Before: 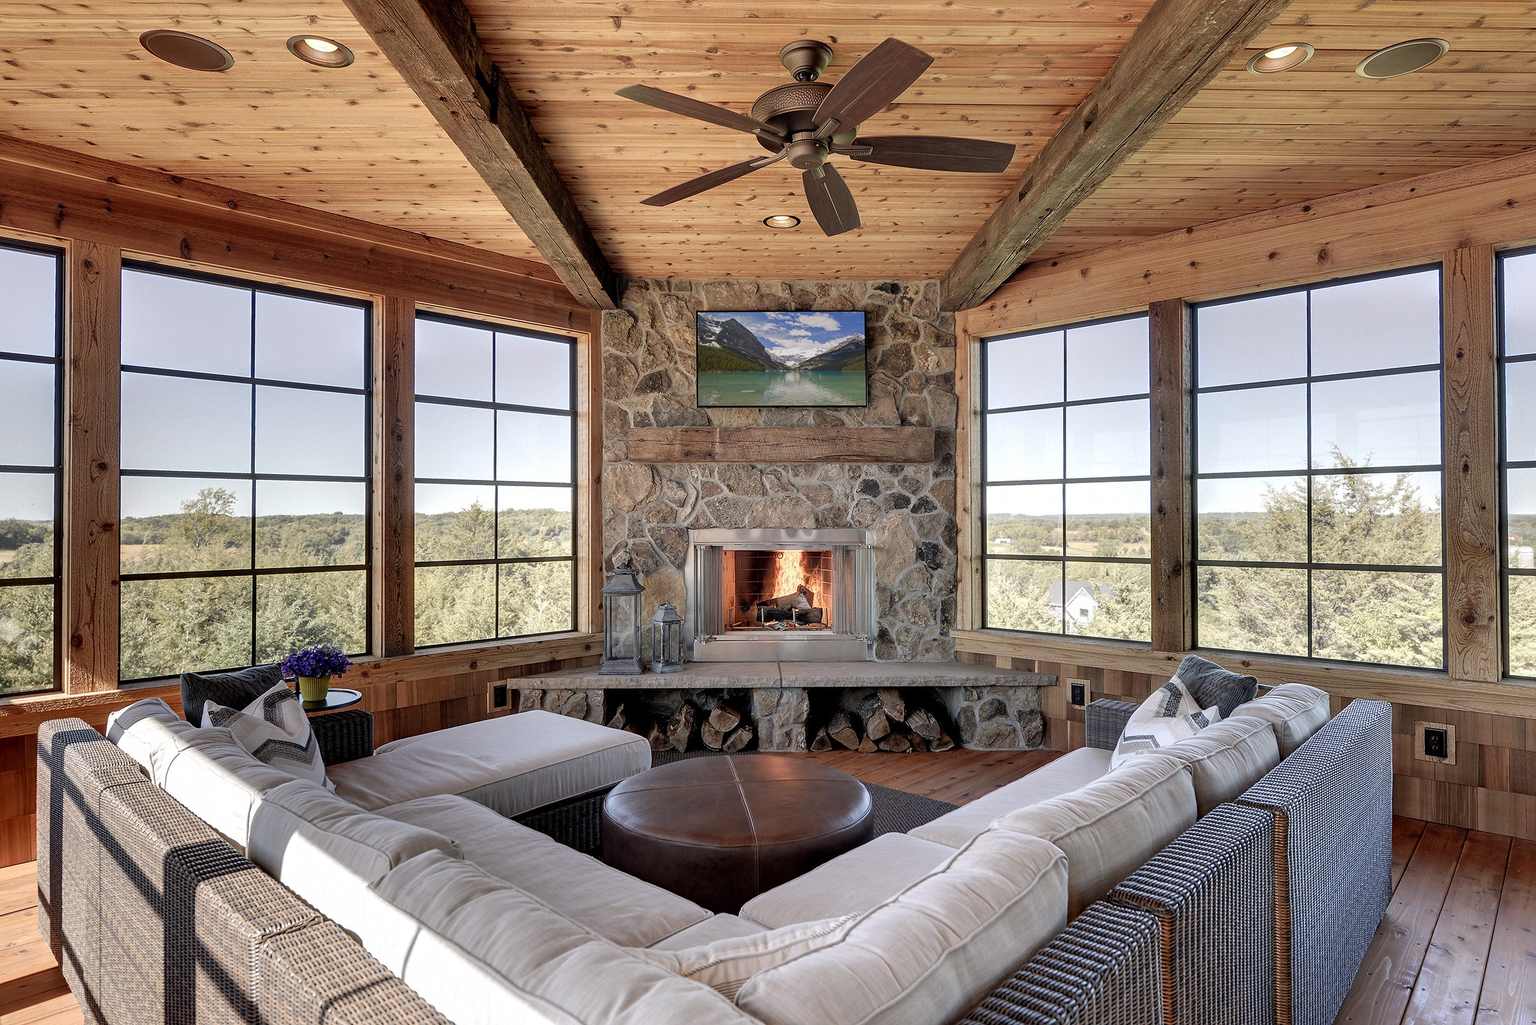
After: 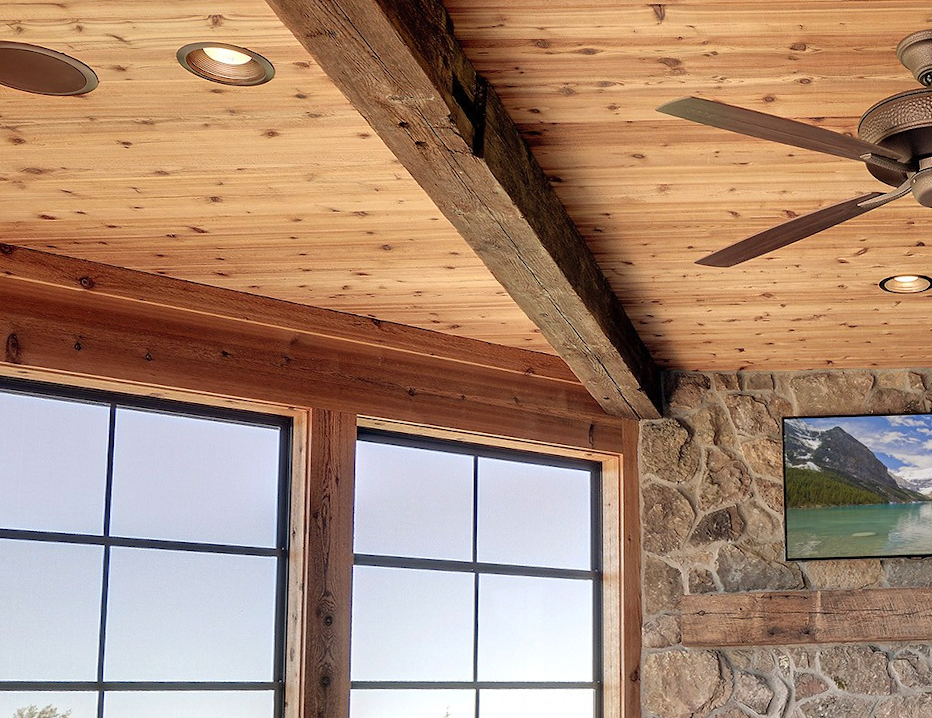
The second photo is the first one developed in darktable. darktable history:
contrast brightness saturation: contrast 0.03, brightness 0.06, saturation 0.13
crop and rotate: left 10.817%, top 0.062%, right 47.194%, bottom 53.626%
rotate and perspective: rotation -1.68°, lens shift (vertical) -0.146, crop left 0.049, crop right 0.912, crop top 0.032, crop bottom 0.96
